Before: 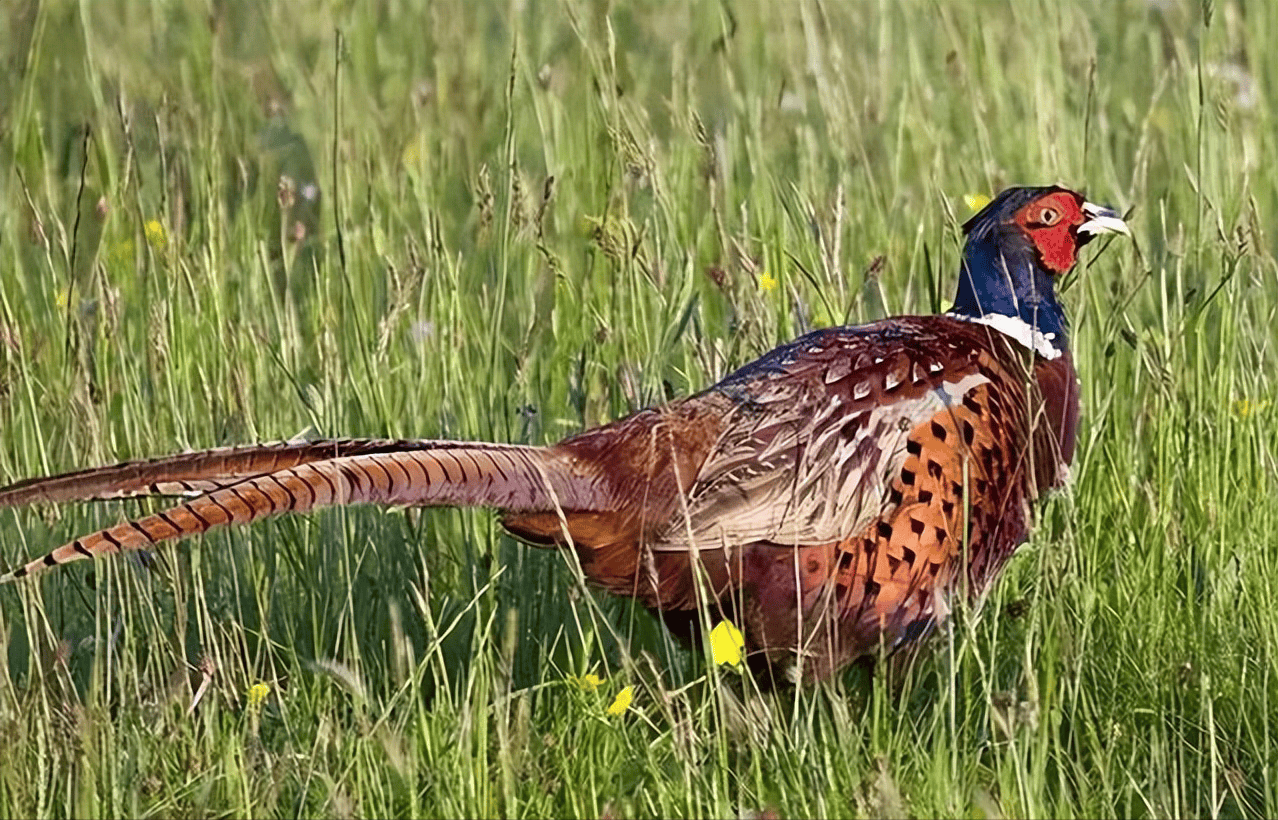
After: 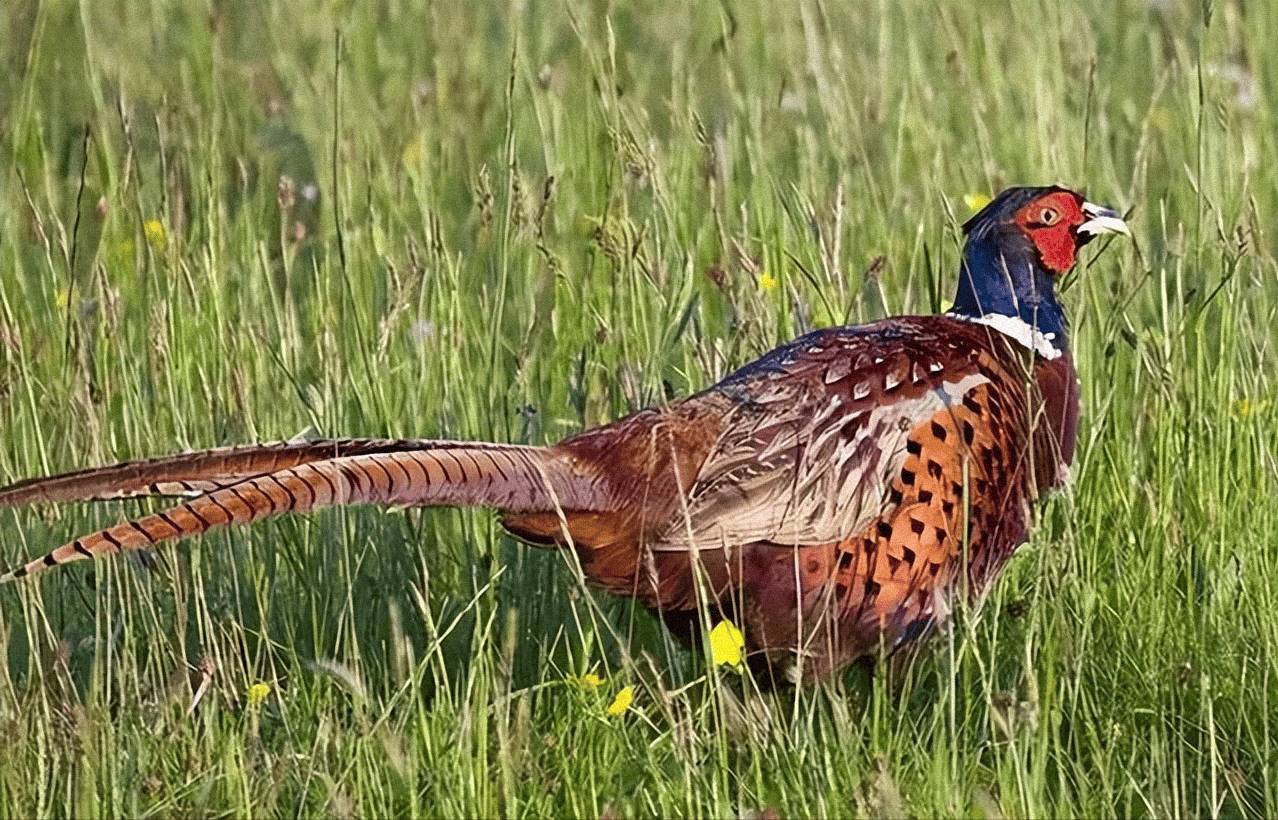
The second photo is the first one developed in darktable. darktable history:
grain: mid-tones bias 0%
shadows and highlights: shadows 25, highlights -25
